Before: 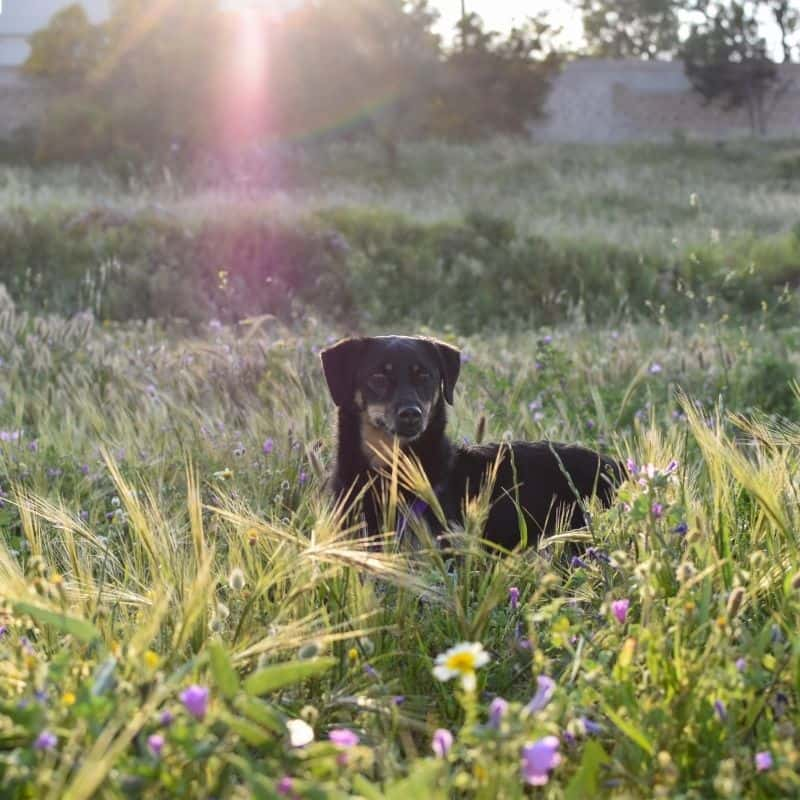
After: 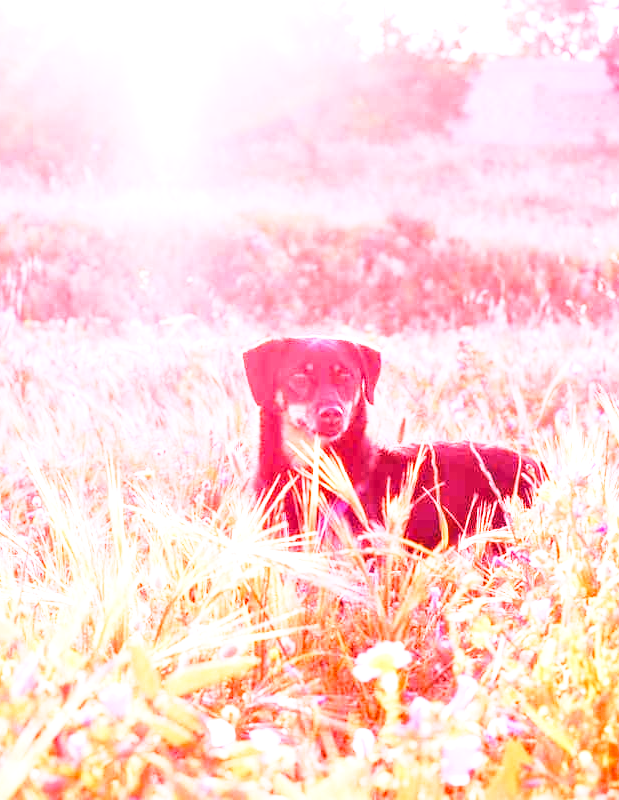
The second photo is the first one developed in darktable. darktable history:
white balance: red 4.26, blue 1.802
base curve: curves: ch0 [(0, 0) (0.028, 0.03) (0.121, 0.232) (0.46, 0.748) (0.859, 0.968) (1, 1)], preserve colors none
local contrast: detail 110%
crop: left 9.88%, right 12.664%
